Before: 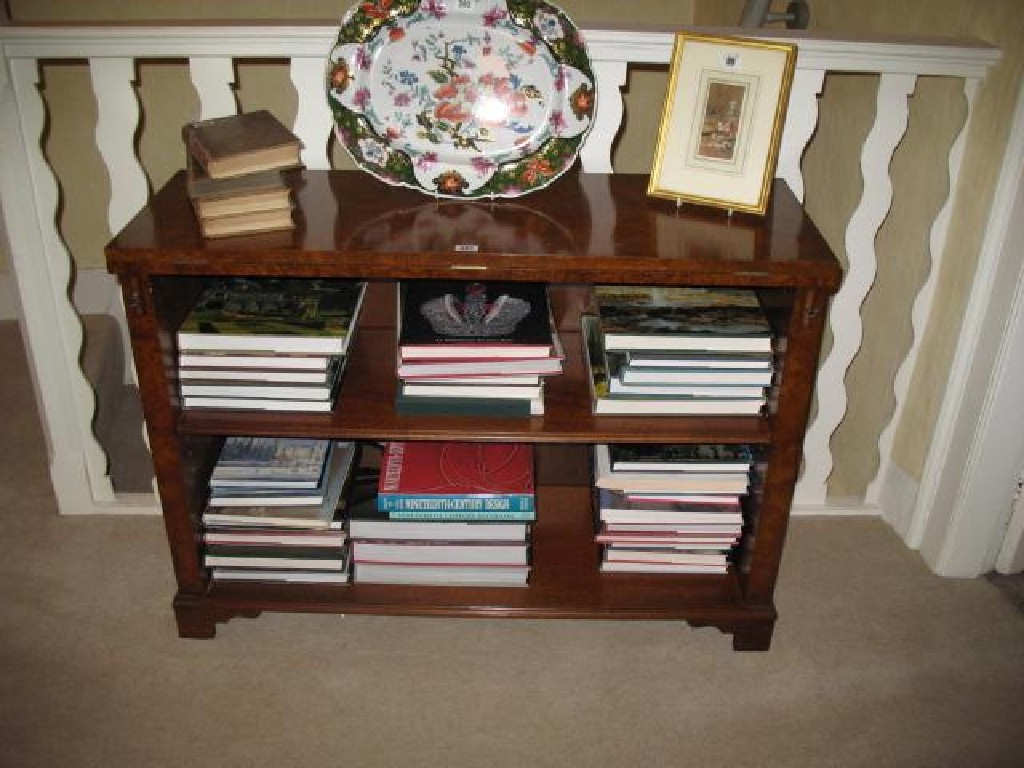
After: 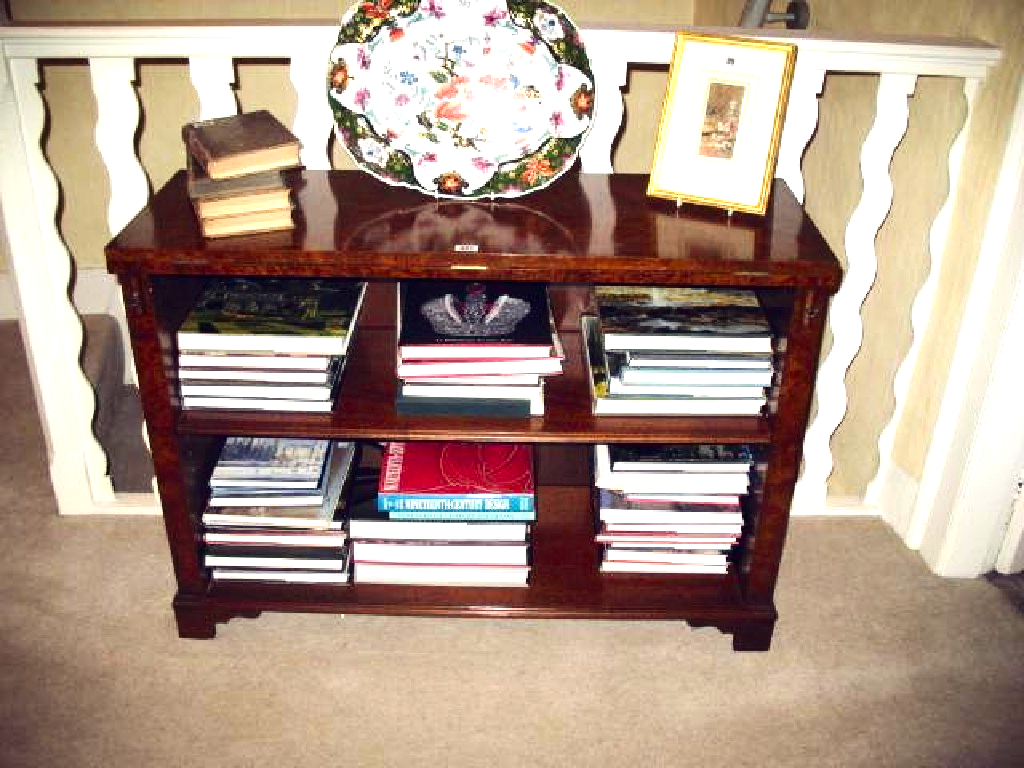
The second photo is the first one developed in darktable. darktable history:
exposure: black level correction 0, exposure 1.496 EV, compensate highlight preservation false
color balance rgb: shadows lift › luminance -21.457%, shadows lift › chroma 9.14%, shadows lift › hue 282.96°, power › hue 72.95°, global offset › chroma 0.054%, global offset › hue 253.76°, perceptual saturation grading › global saturation 9.609%, global vibrance -23.692%
contrast brightness saturation: contrast 0.201, brightness -0.103, saturation 0.1
